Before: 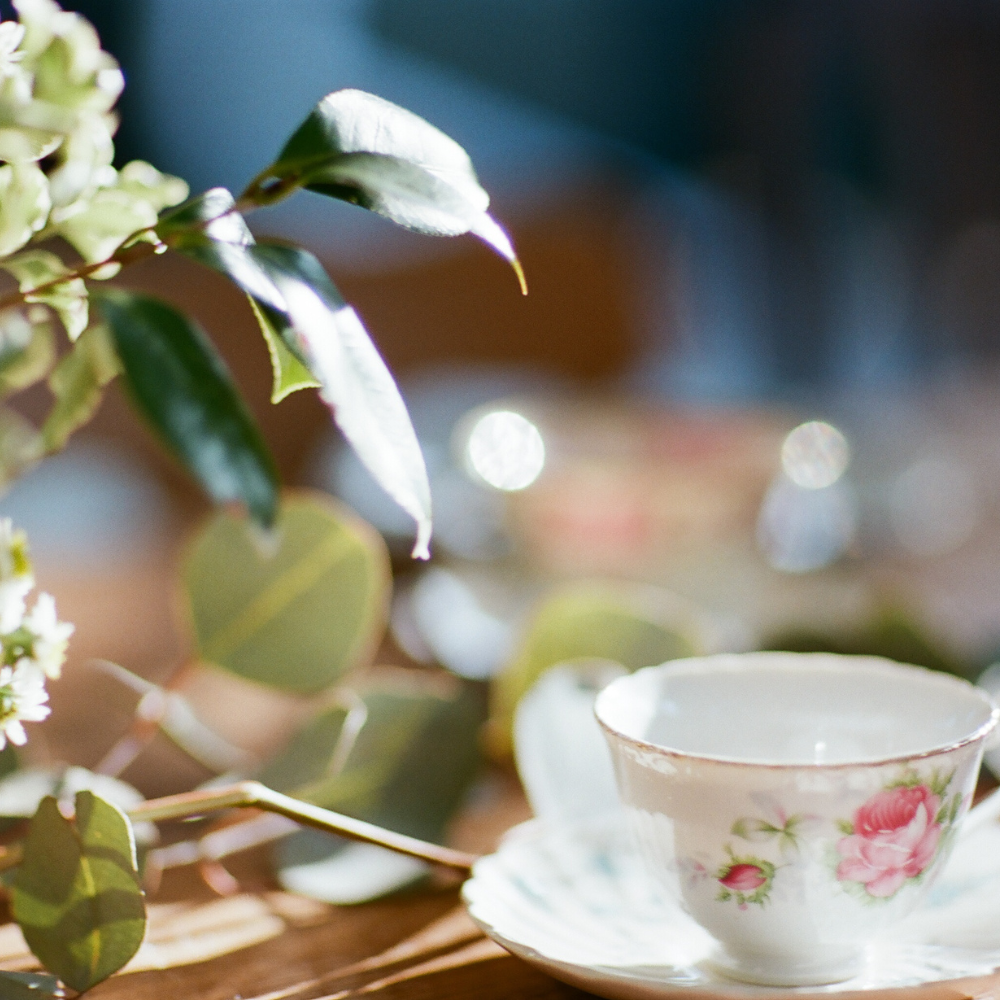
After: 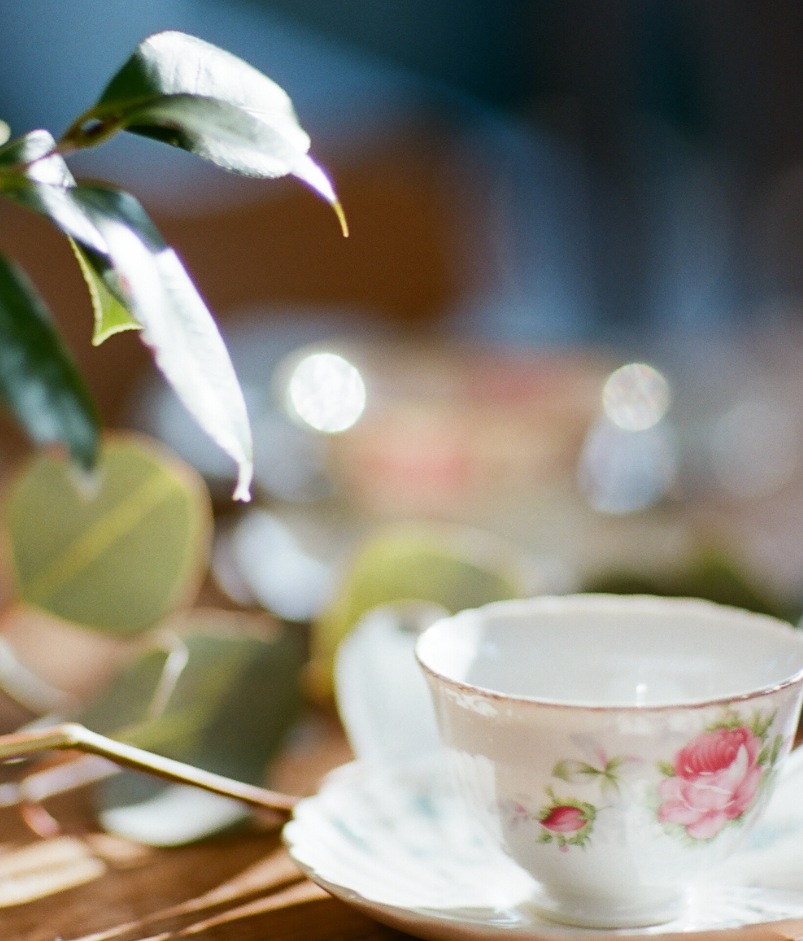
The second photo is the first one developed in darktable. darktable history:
crop and rotate: left 17.983%, top 5.874%, right 1.675%
